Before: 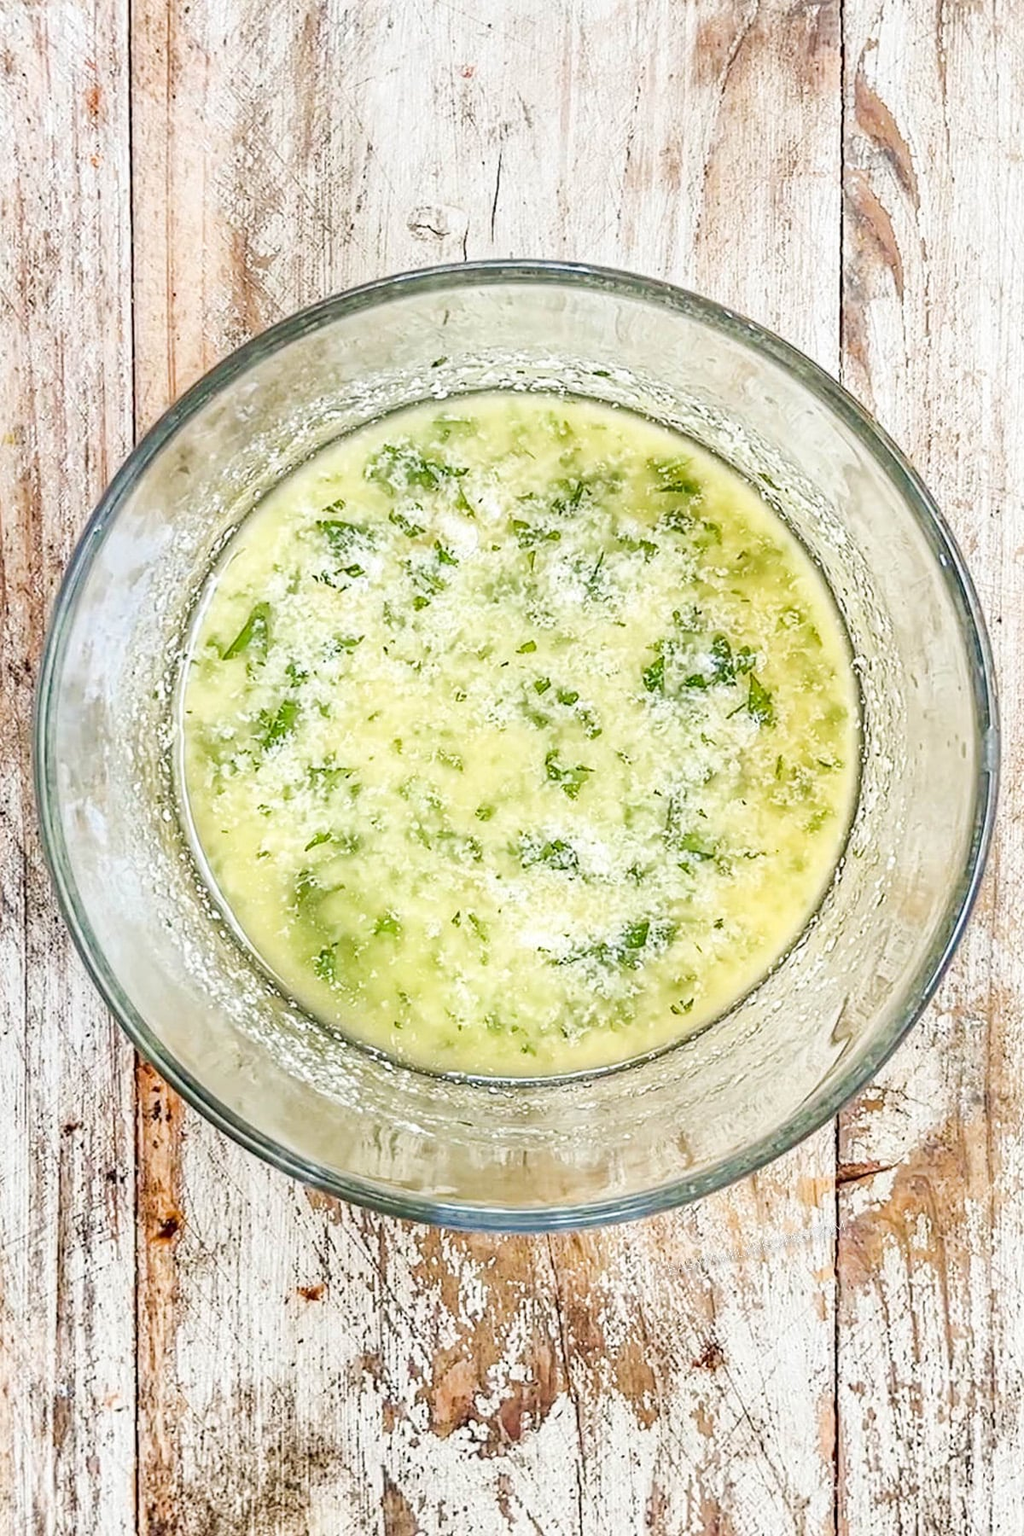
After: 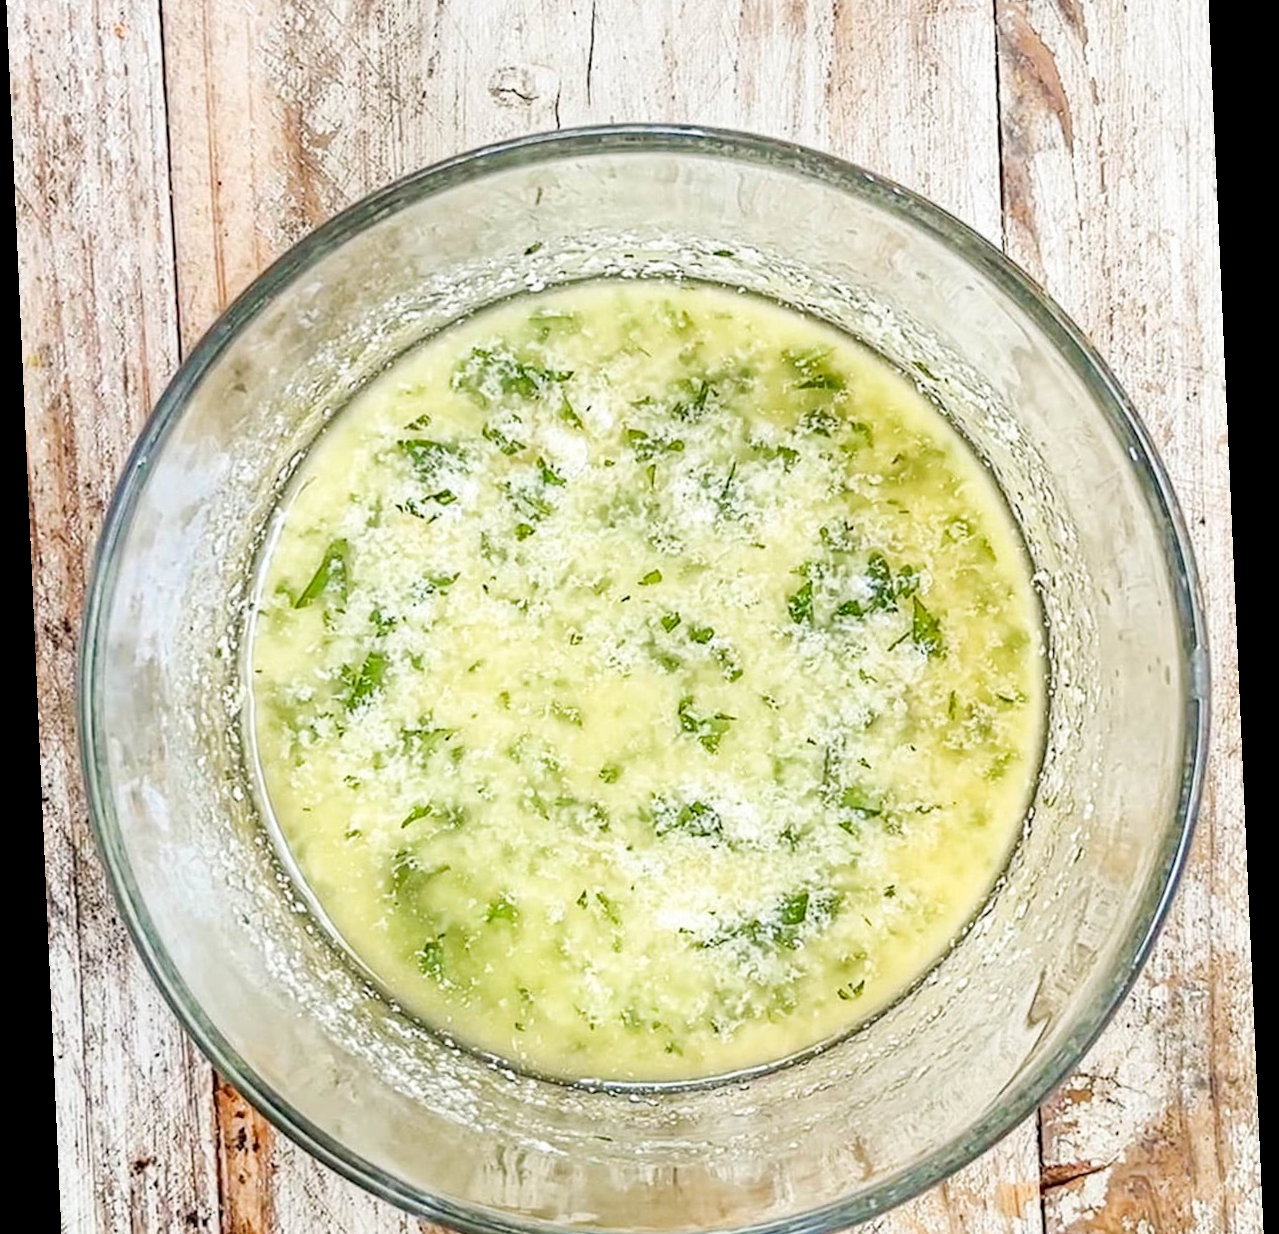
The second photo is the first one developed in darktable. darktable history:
crop: top 11.166%, bottom 22.168%
rotate and perspective: rotation -2.56°, automatic cropping off
